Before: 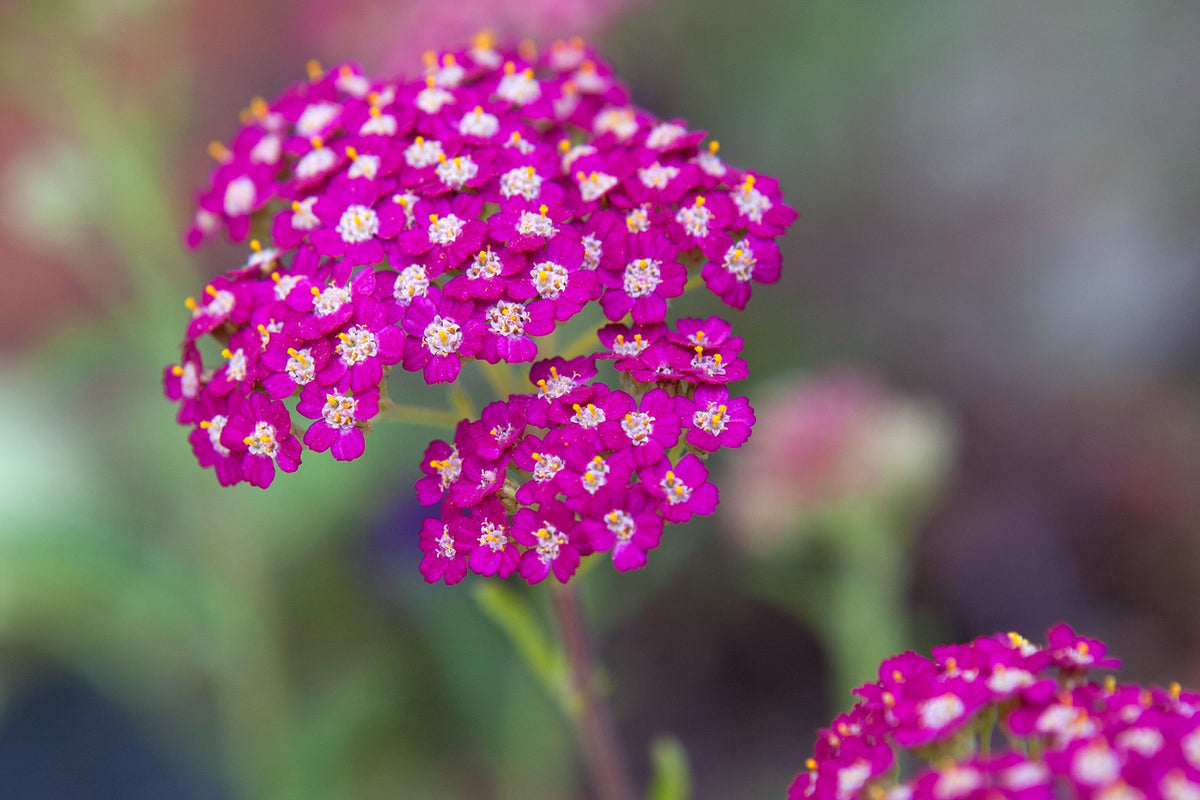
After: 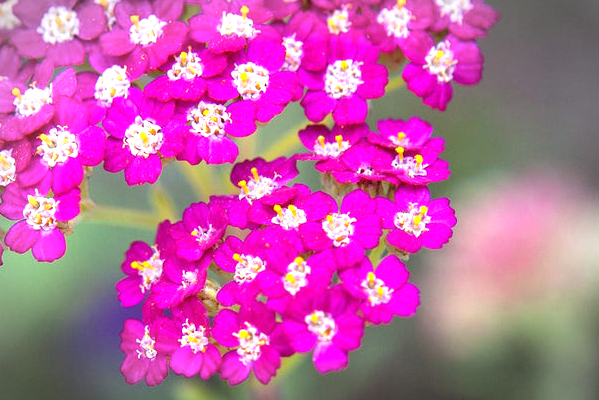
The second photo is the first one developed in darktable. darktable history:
exposure: black level correction 0, exposure 1 EV, compensate exposure bias true, compensate highlight preservation false
crop: left 25%, top 25%, right 25%, bottom 25%
vignetting: automatic ratio true
